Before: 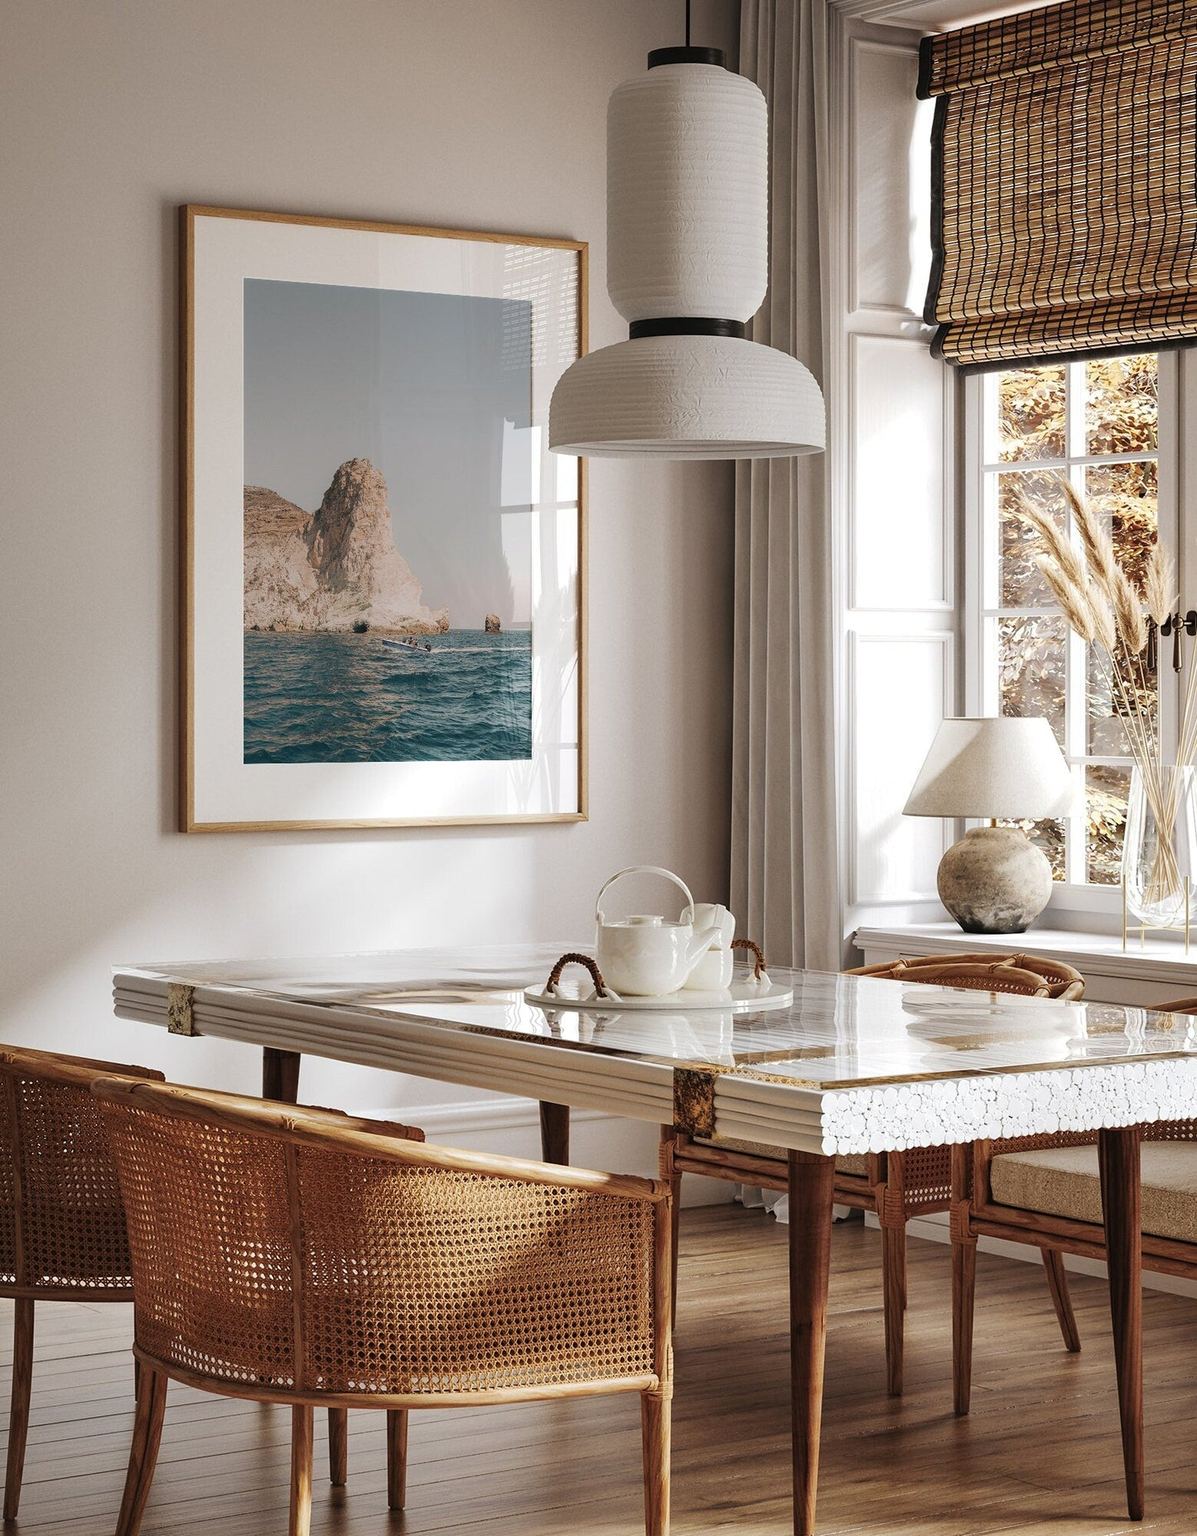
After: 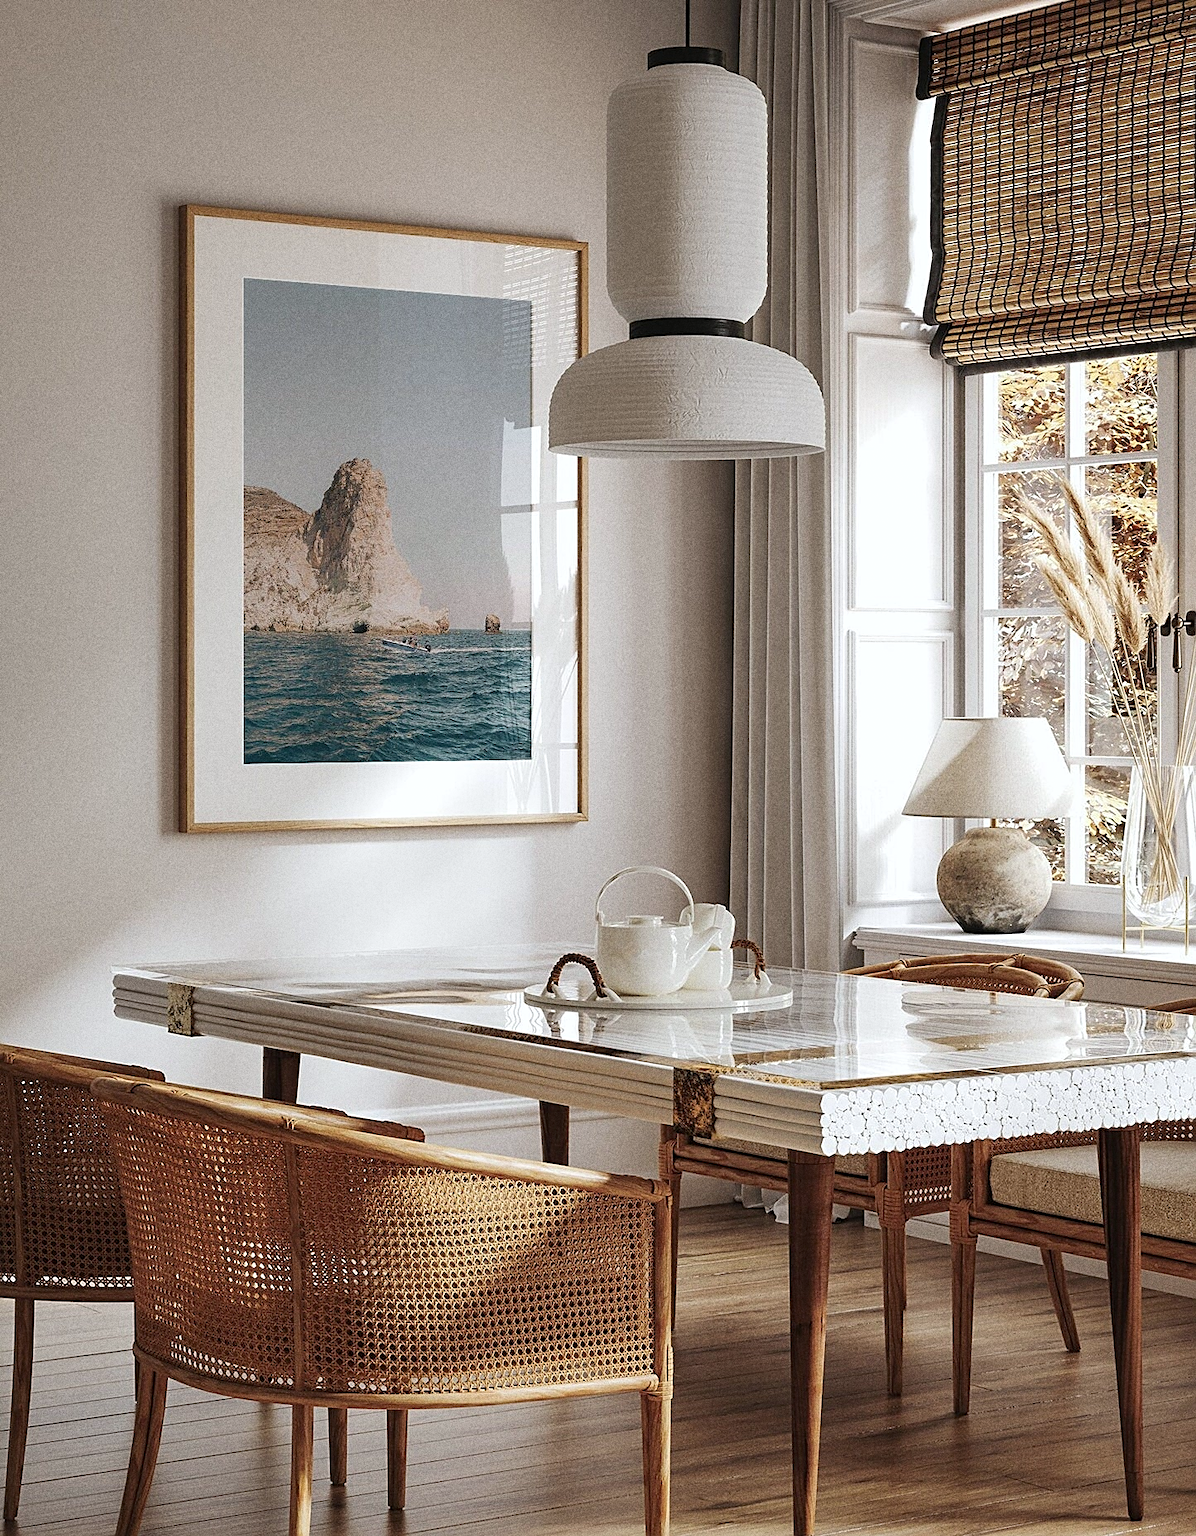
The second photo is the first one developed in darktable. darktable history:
white balance: red 0.986, blue 1.01
sharpen: on, module defaults
grain: coarseness 0.09 ISO, strength 40%
